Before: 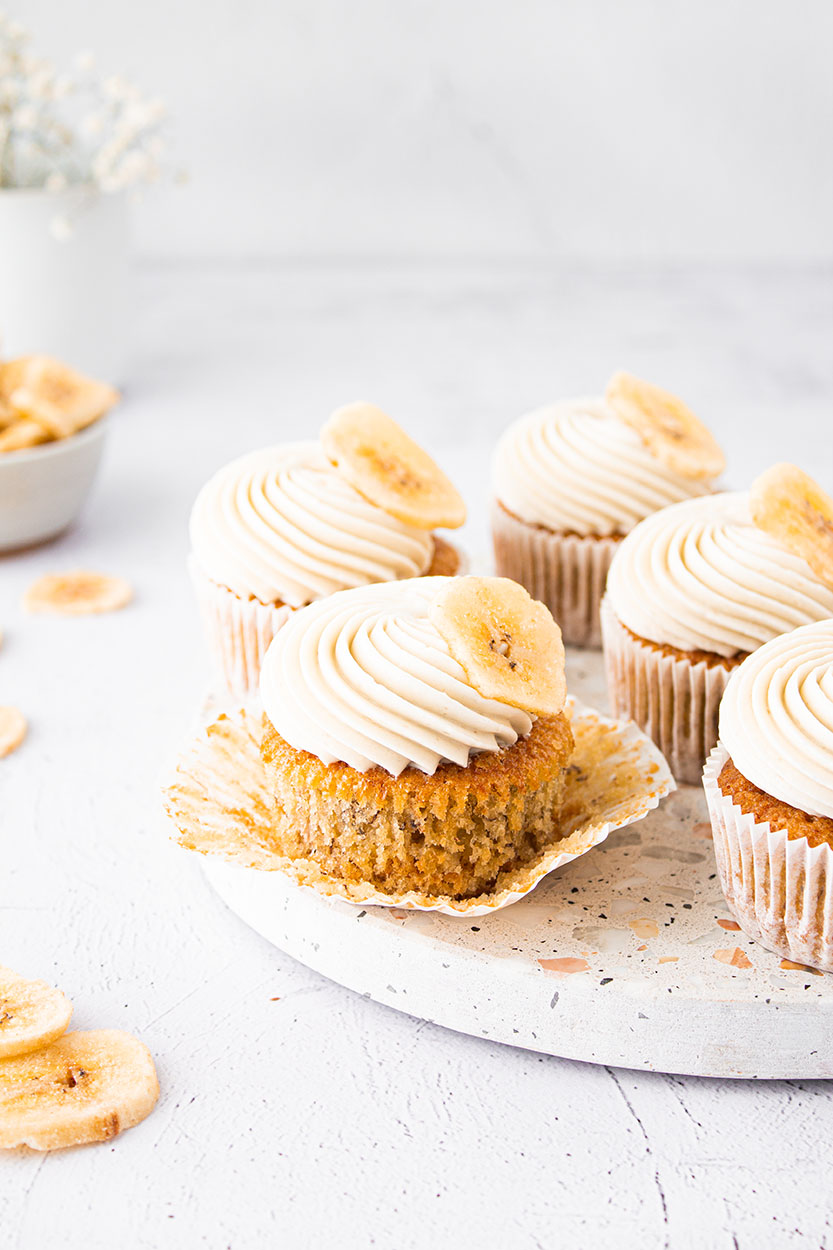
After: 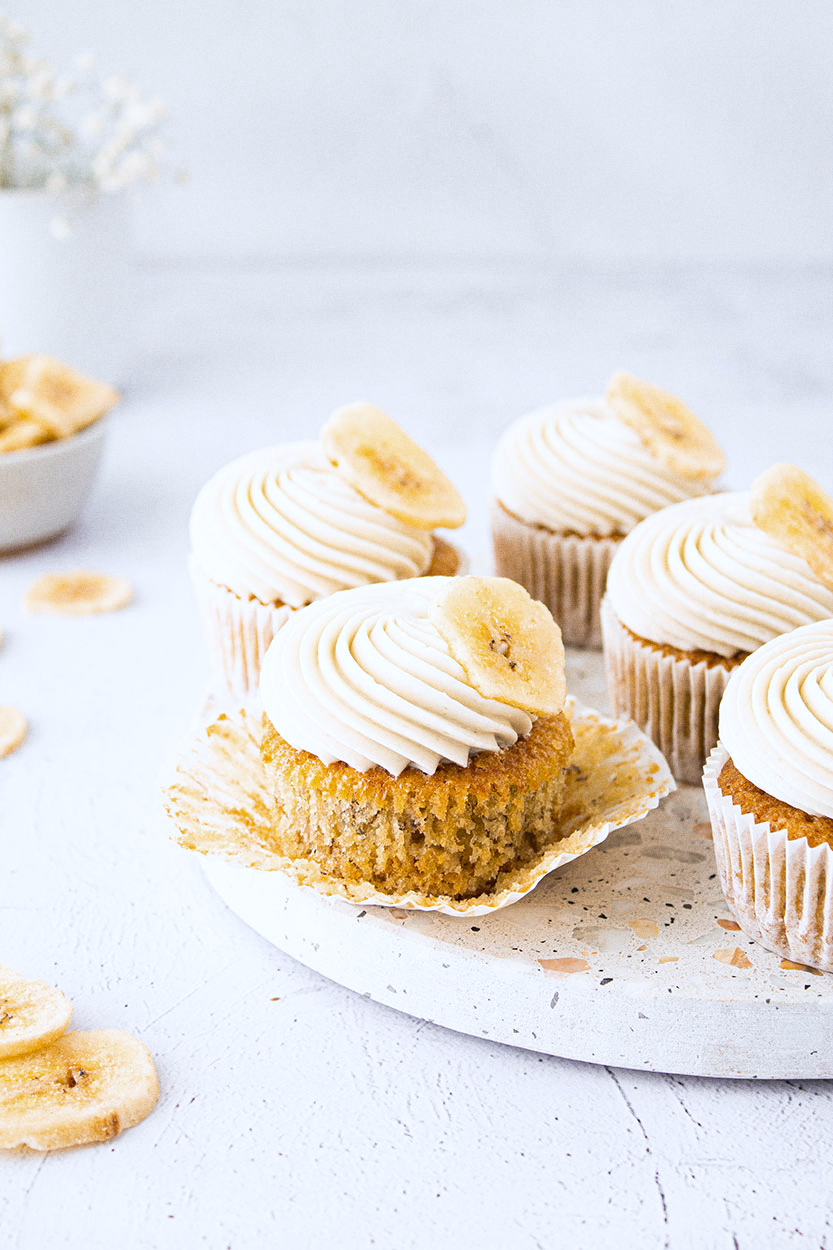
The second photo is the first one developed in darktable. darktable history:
color contrast: green-magenta contrast 0.81
white balance: red 0.974, blue 1.044
grain: coarseness 0.09 ISO
